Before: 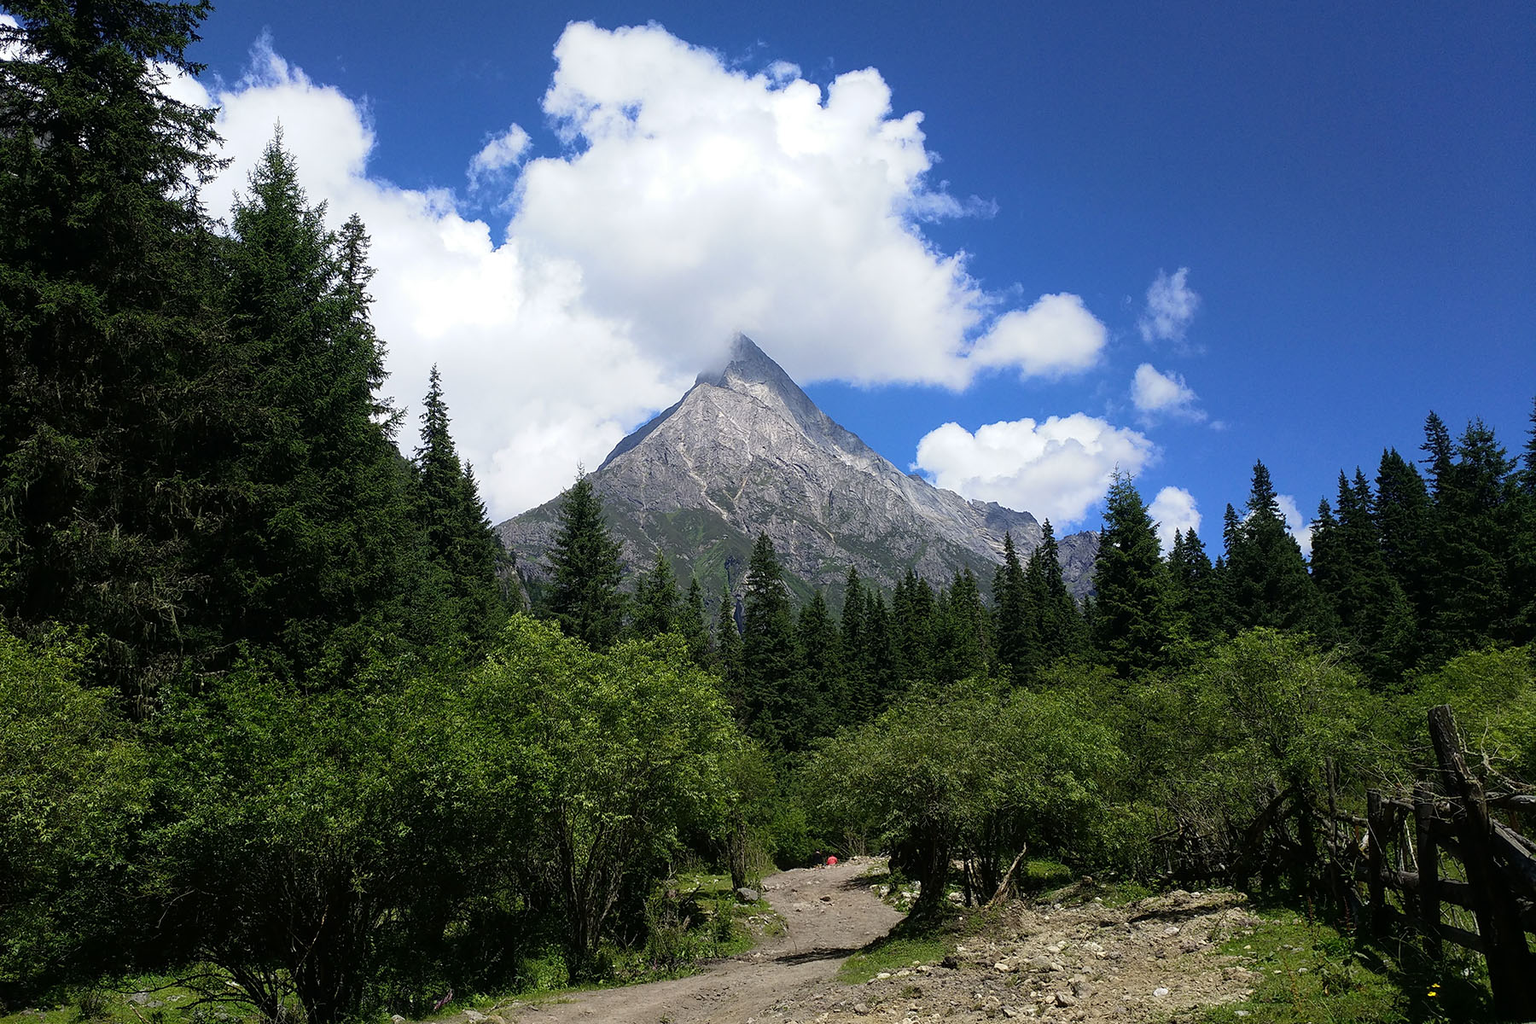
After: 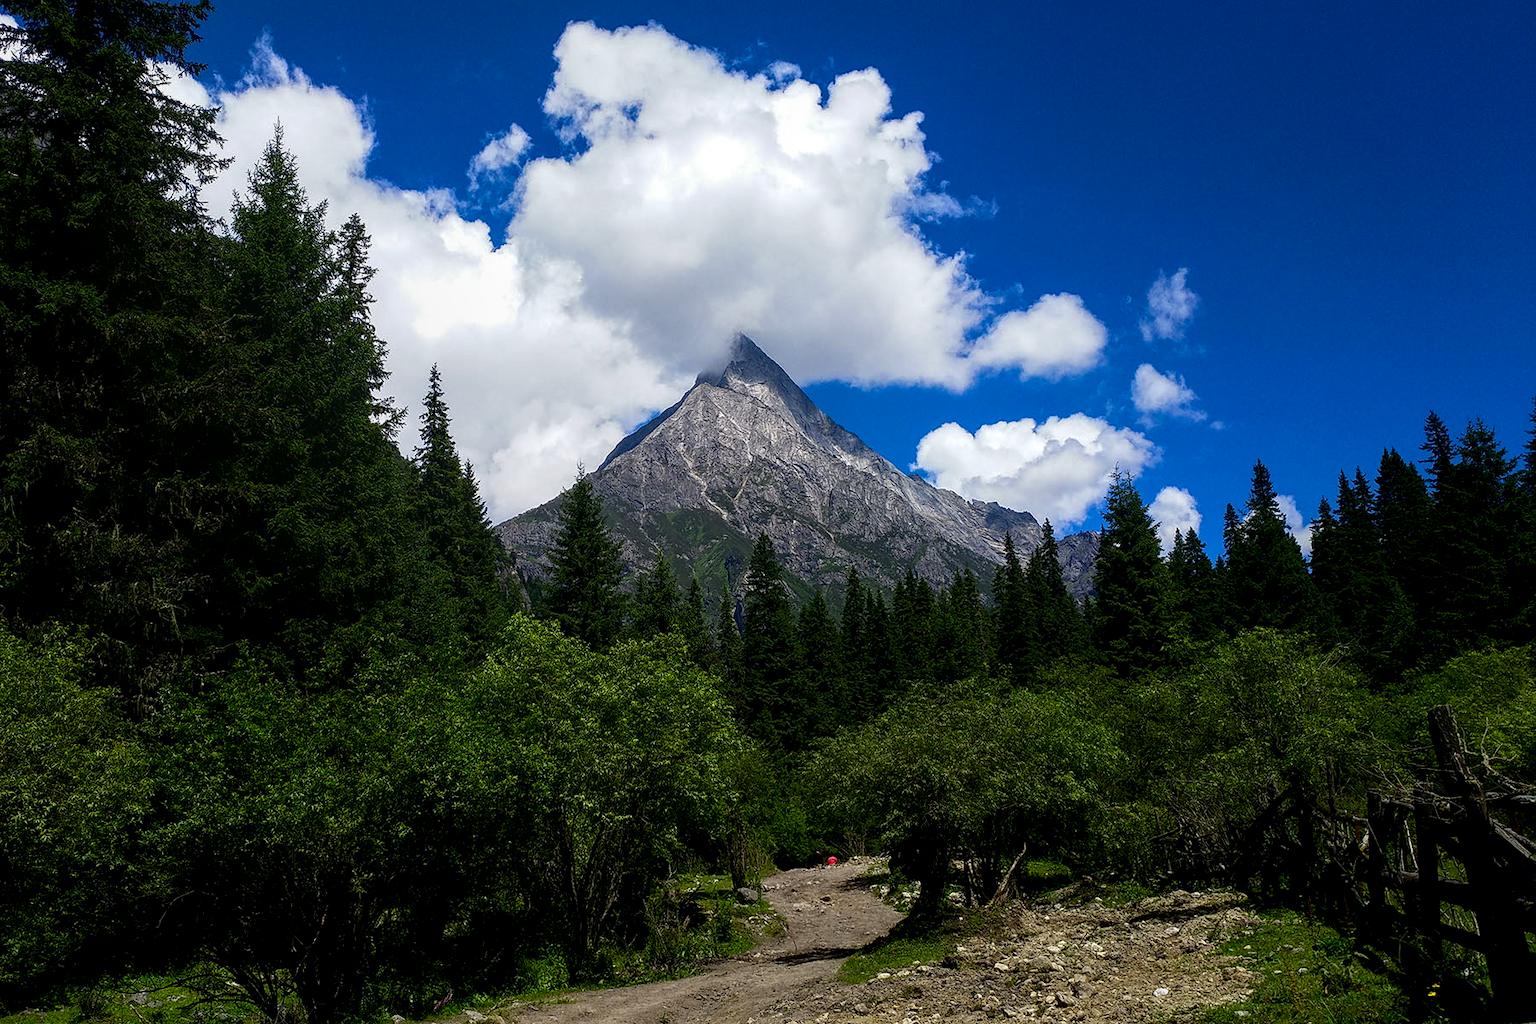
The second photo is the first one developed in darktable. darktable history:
contrast brightness saturation: brightness -0.25, saturation 0.2
local contrast: detail 130%
